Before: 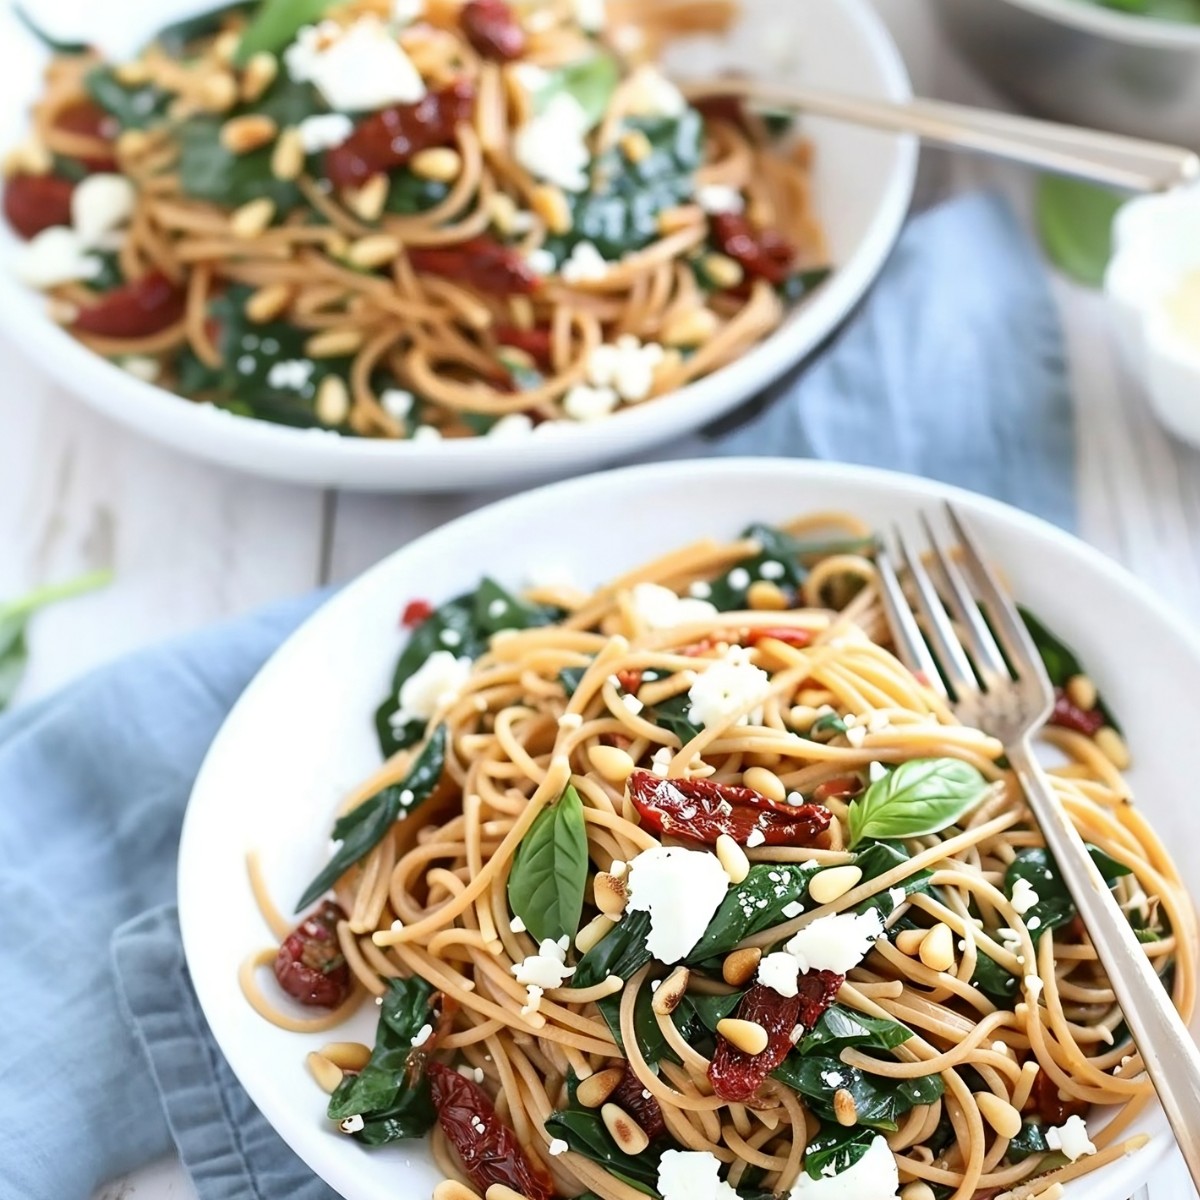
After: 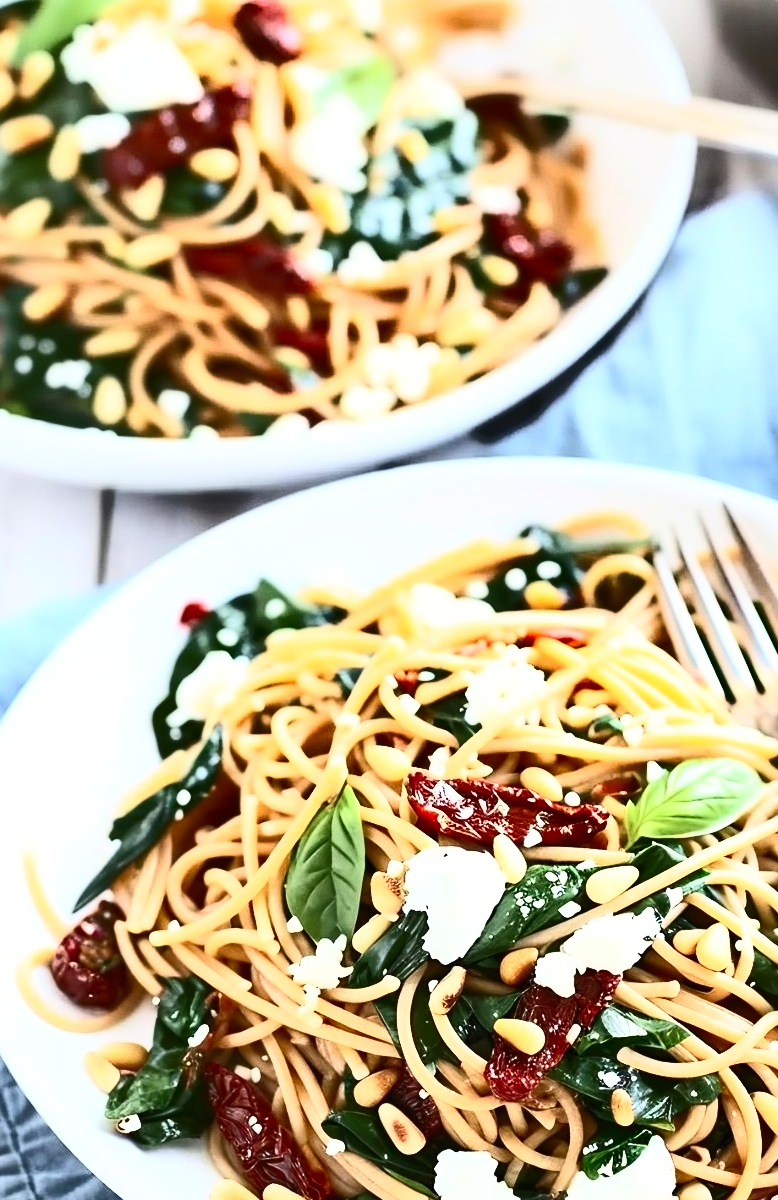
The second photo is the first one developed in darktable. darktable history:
crop and rotate: left 18.663%, right 16.47%
shadows and highlights: low approximation 0.01, soften with gaussian
contrast brightness saturation: contrast 0.615, brightness 0.348, saturation 0.14
